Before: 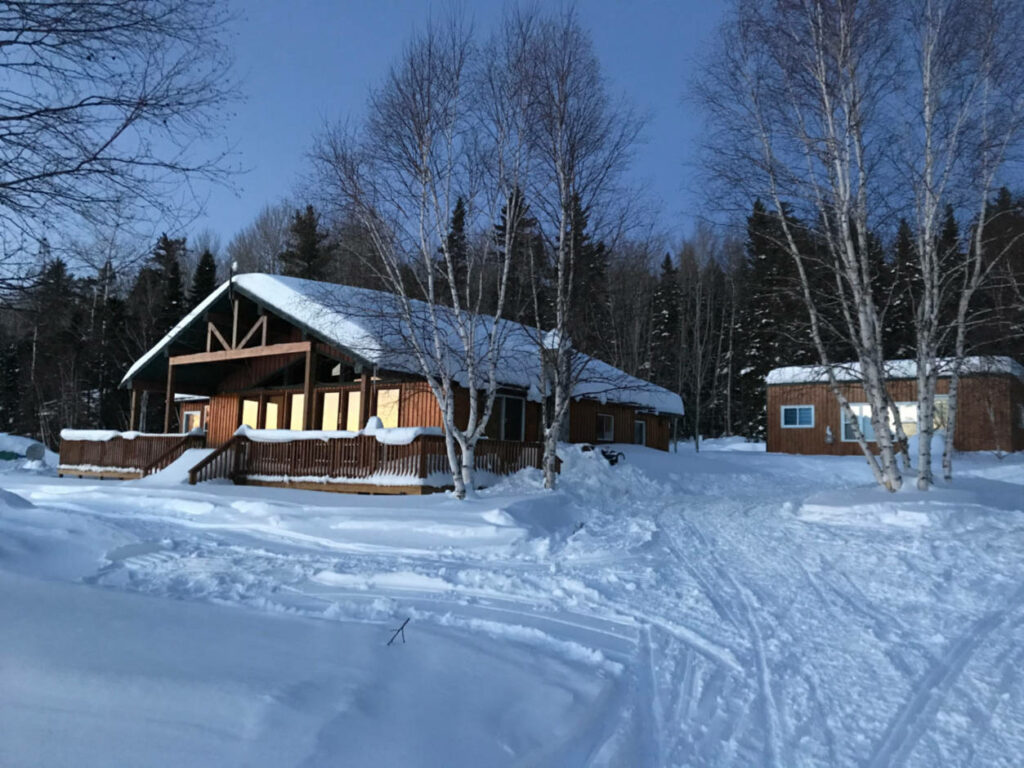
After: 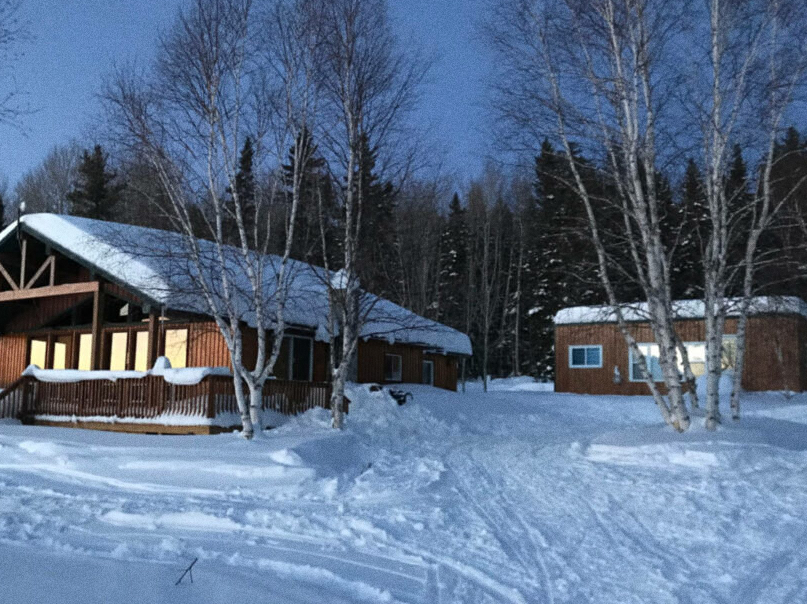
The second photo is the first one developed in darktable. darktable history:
crop and rotate: left 20.74%, top 7.912%, right 0.375%, bottom 13.378%
grain: coarseness 0.09 ISO
